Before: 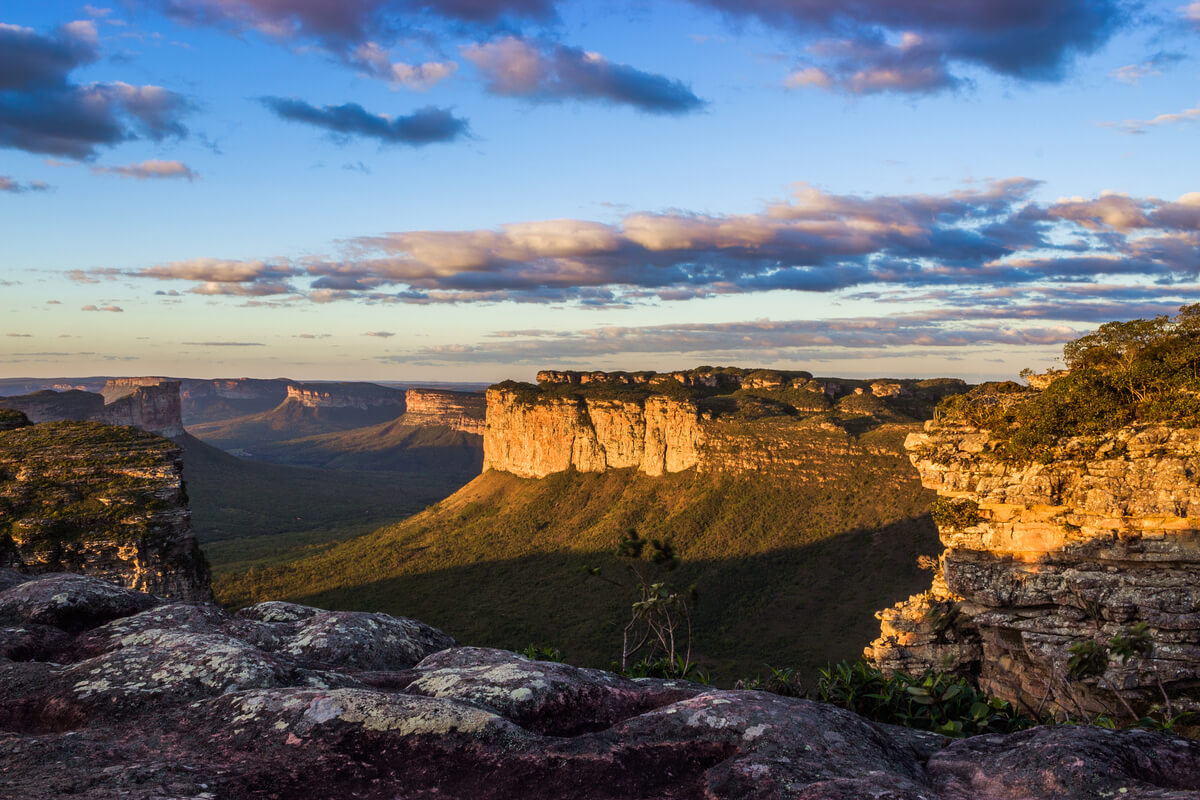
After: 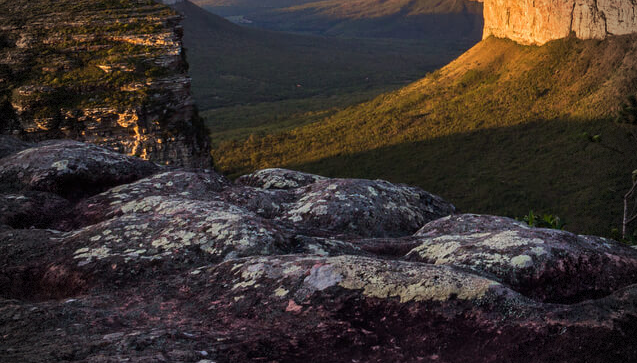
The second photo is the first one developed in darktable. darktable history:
vignetting: fall-off radius 32.58%, dithering 8-bit output
crop and rotate: top 54.318%, right 46.878%, bottom 0.231%
